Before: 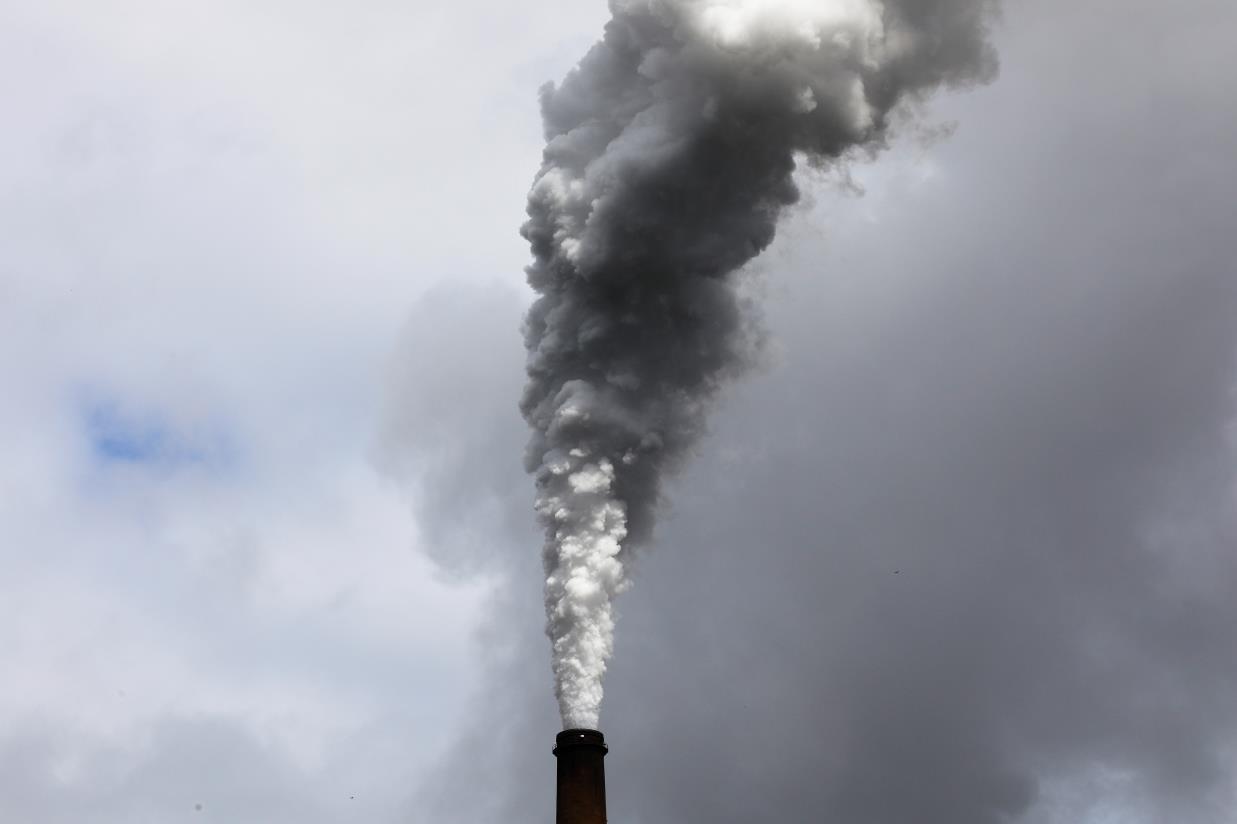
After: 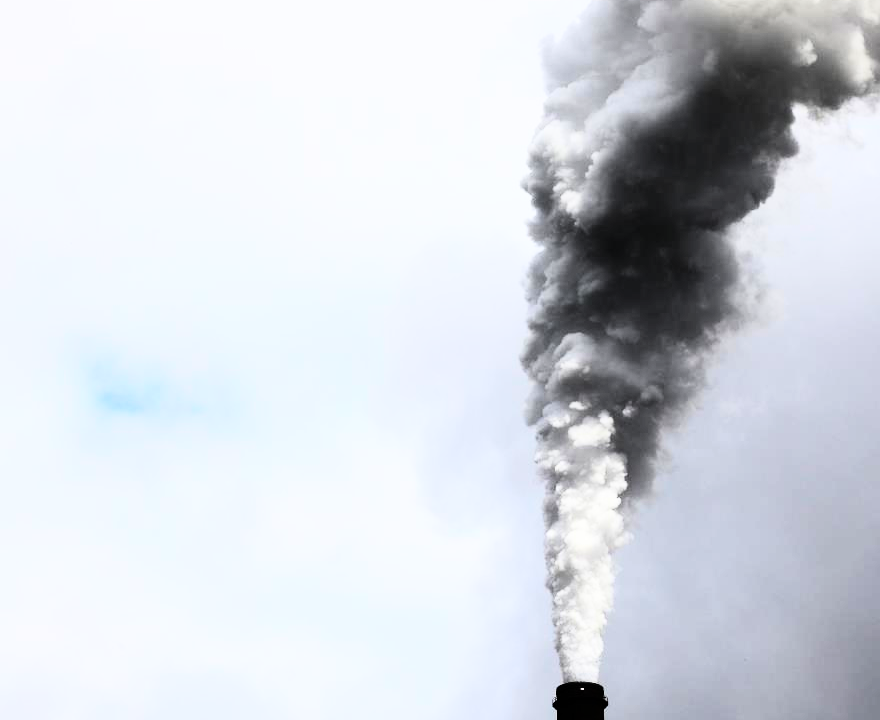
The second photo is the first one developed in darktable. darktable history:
crop: top 5.803%, right 27.864%, bottom 5.804%
rgb curve: curves: ch0 [(0, 0) (0.21, 0.15) (0.24, 0.21) (0.5, 0.75) (0.75, 0.96) (0.89, 0.99) (1, 1)]; ch1 [(0, 0.02) (0.21, 0.13) (0.25, 0.2) (0.5, 0.67) (0.75, 0.9) (0.89, 0.97) (1, 1)]; ch2 [(0, 0.02) (0.21, 0.13) (0.25, 0.2) (0.5, 0.67) (0.75, 0.9) (0.89, 0.97) (1, 1)], compensate middle gray true
